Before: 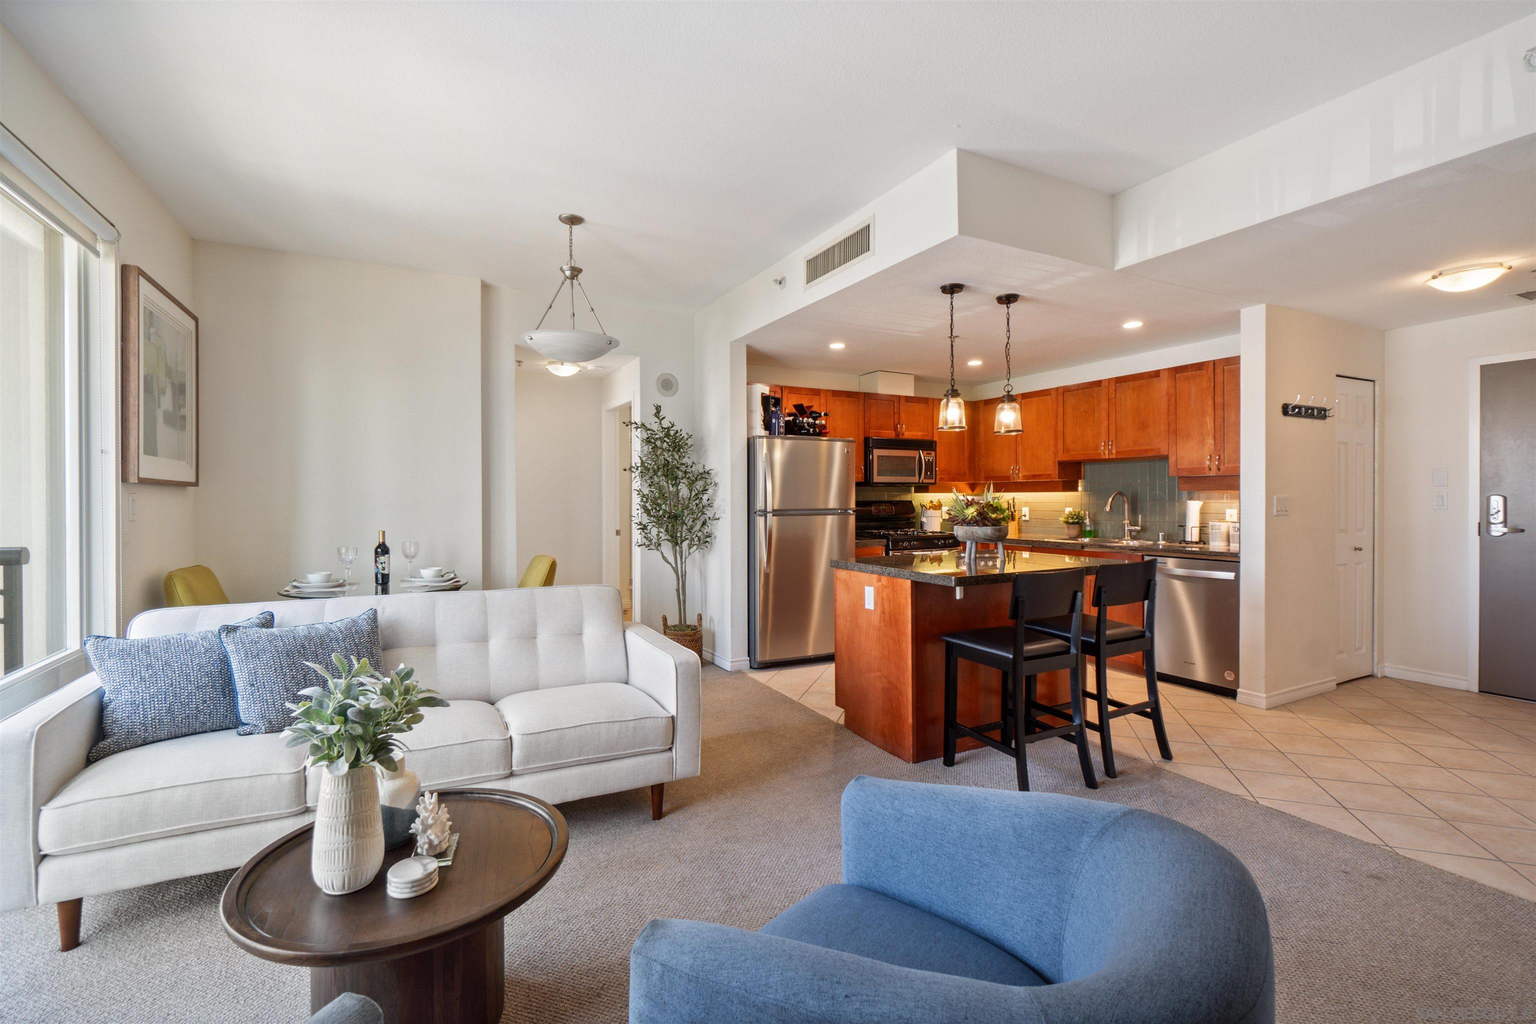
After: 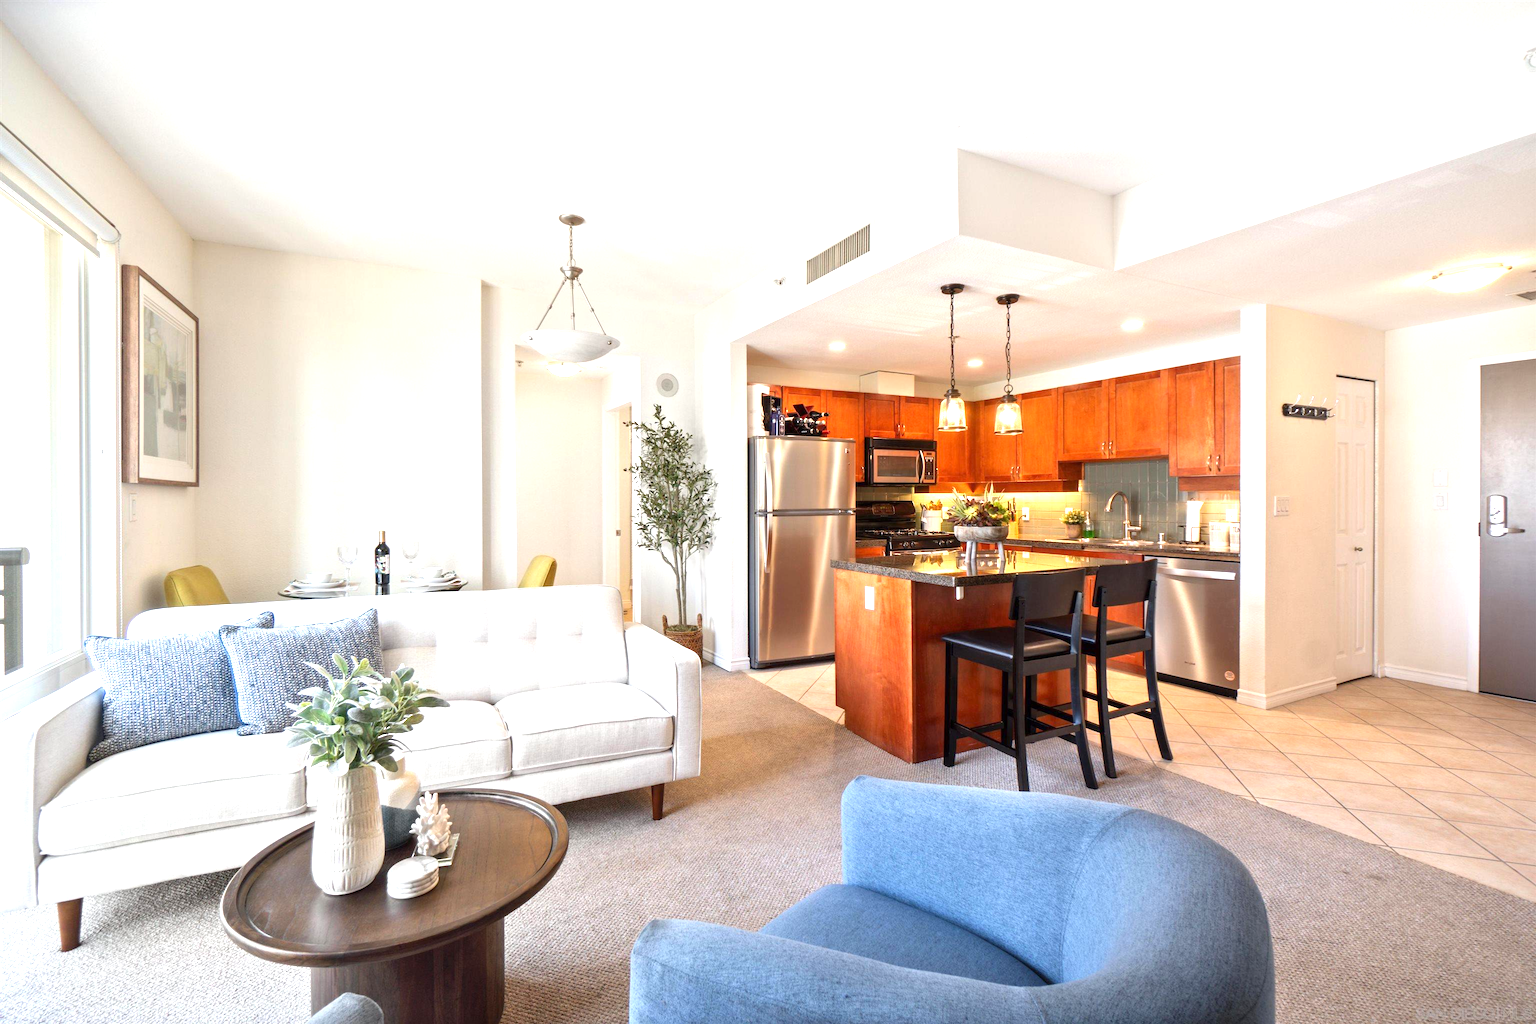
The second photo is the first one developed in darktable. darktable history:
tone equalizer: on, module defaults
exposure: exposure 1.09 EV, compensate highlight preservation false
